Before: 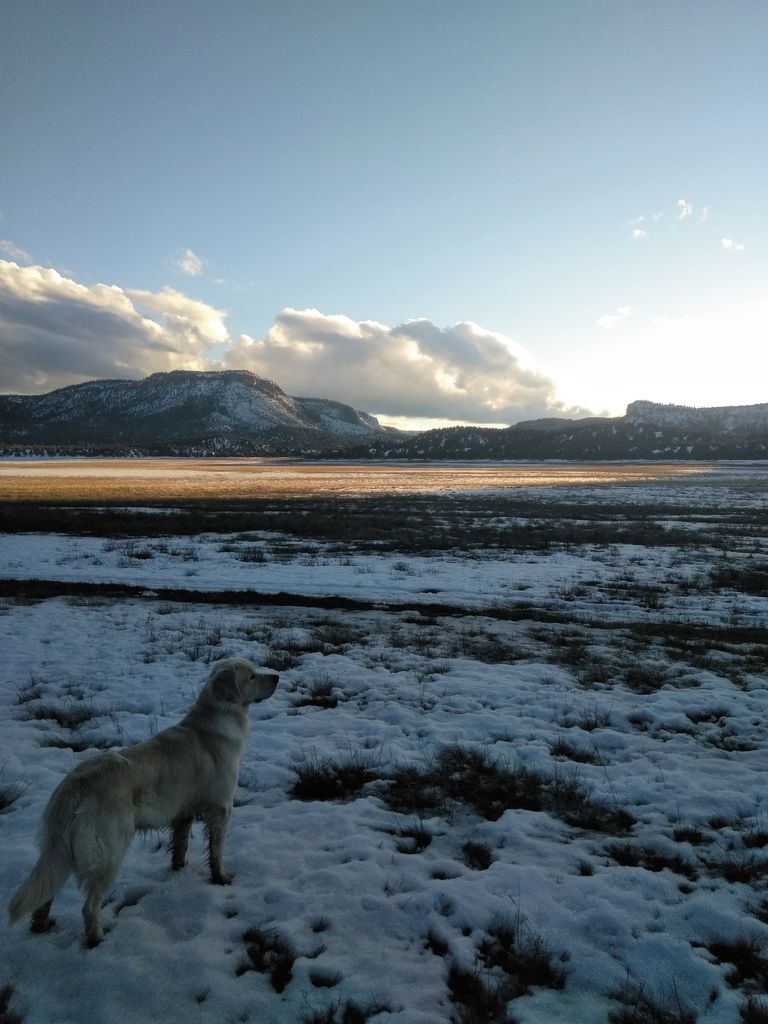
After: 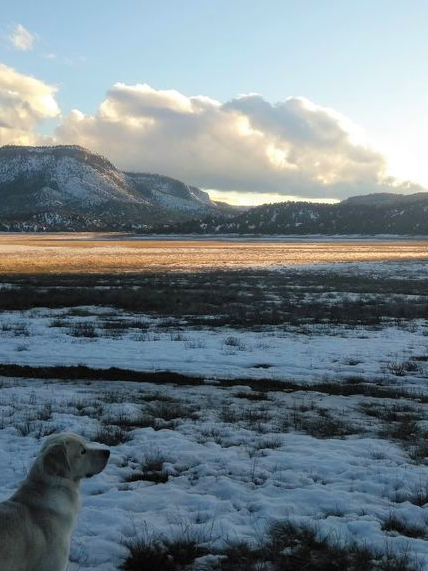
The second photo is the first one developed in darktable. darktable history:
contrast brightness saturation: brightness 0.09, saturation 0.19
crop and rotate: left 22.13%, top 22.054%, right 22.026%, bottom 22.102%
